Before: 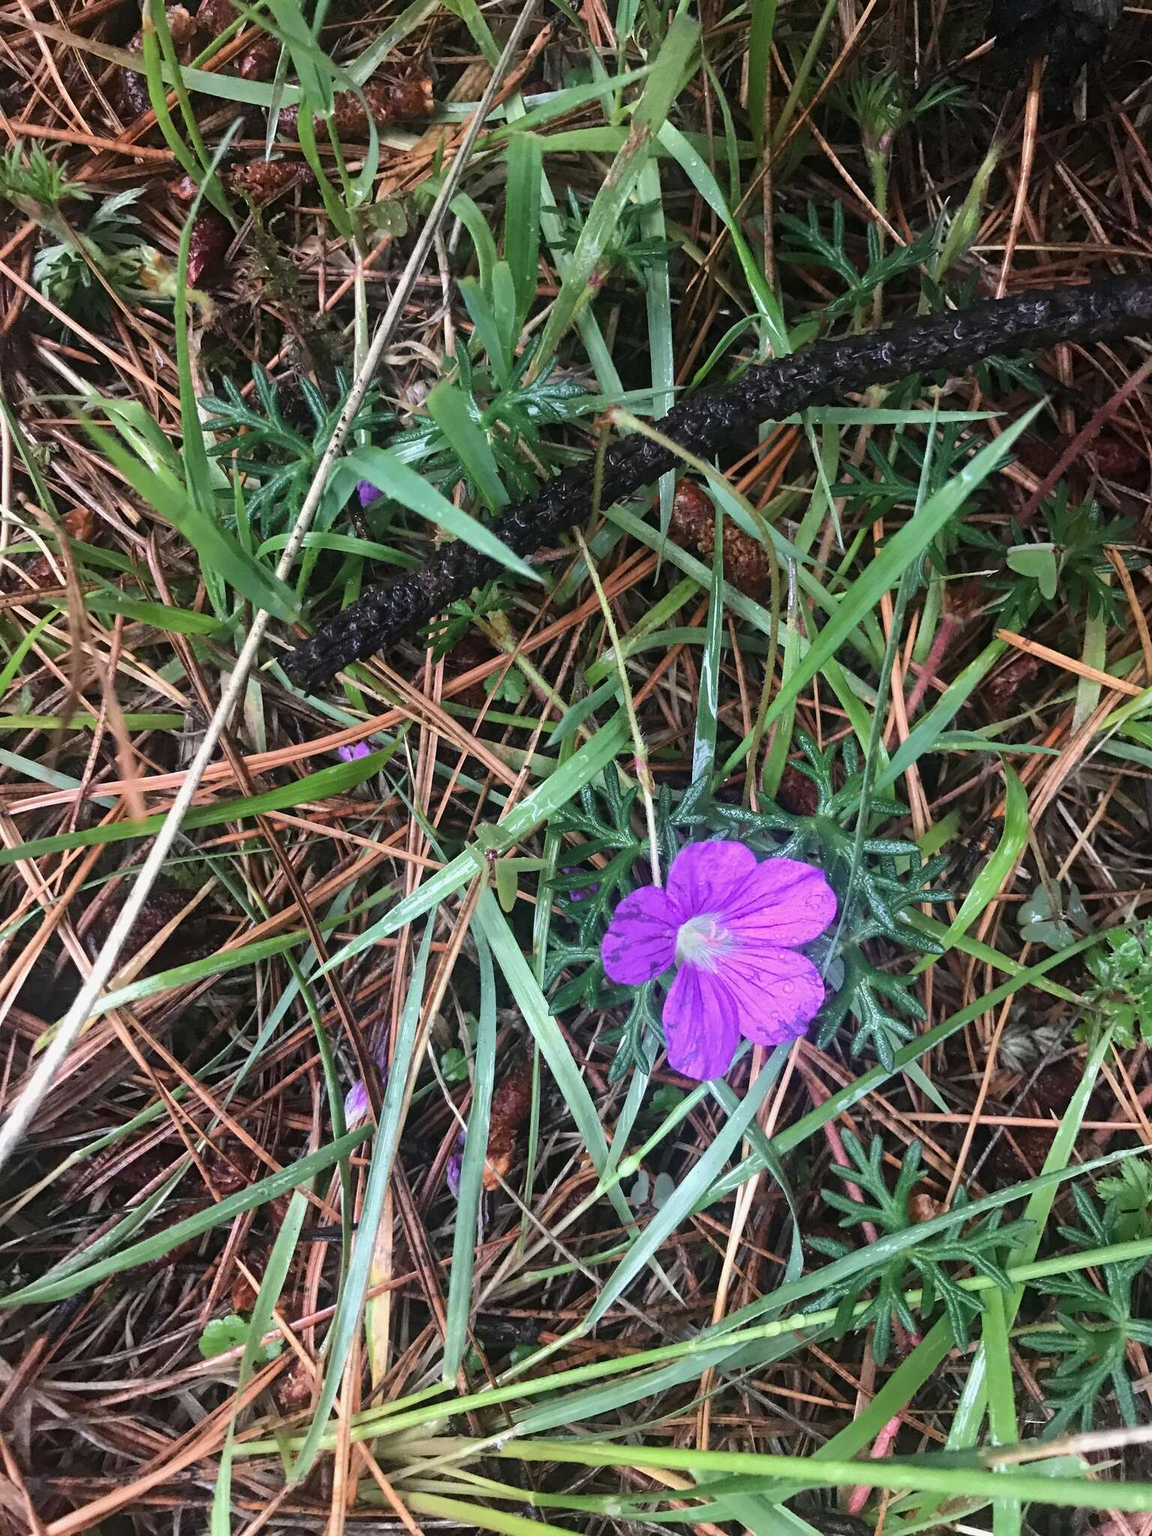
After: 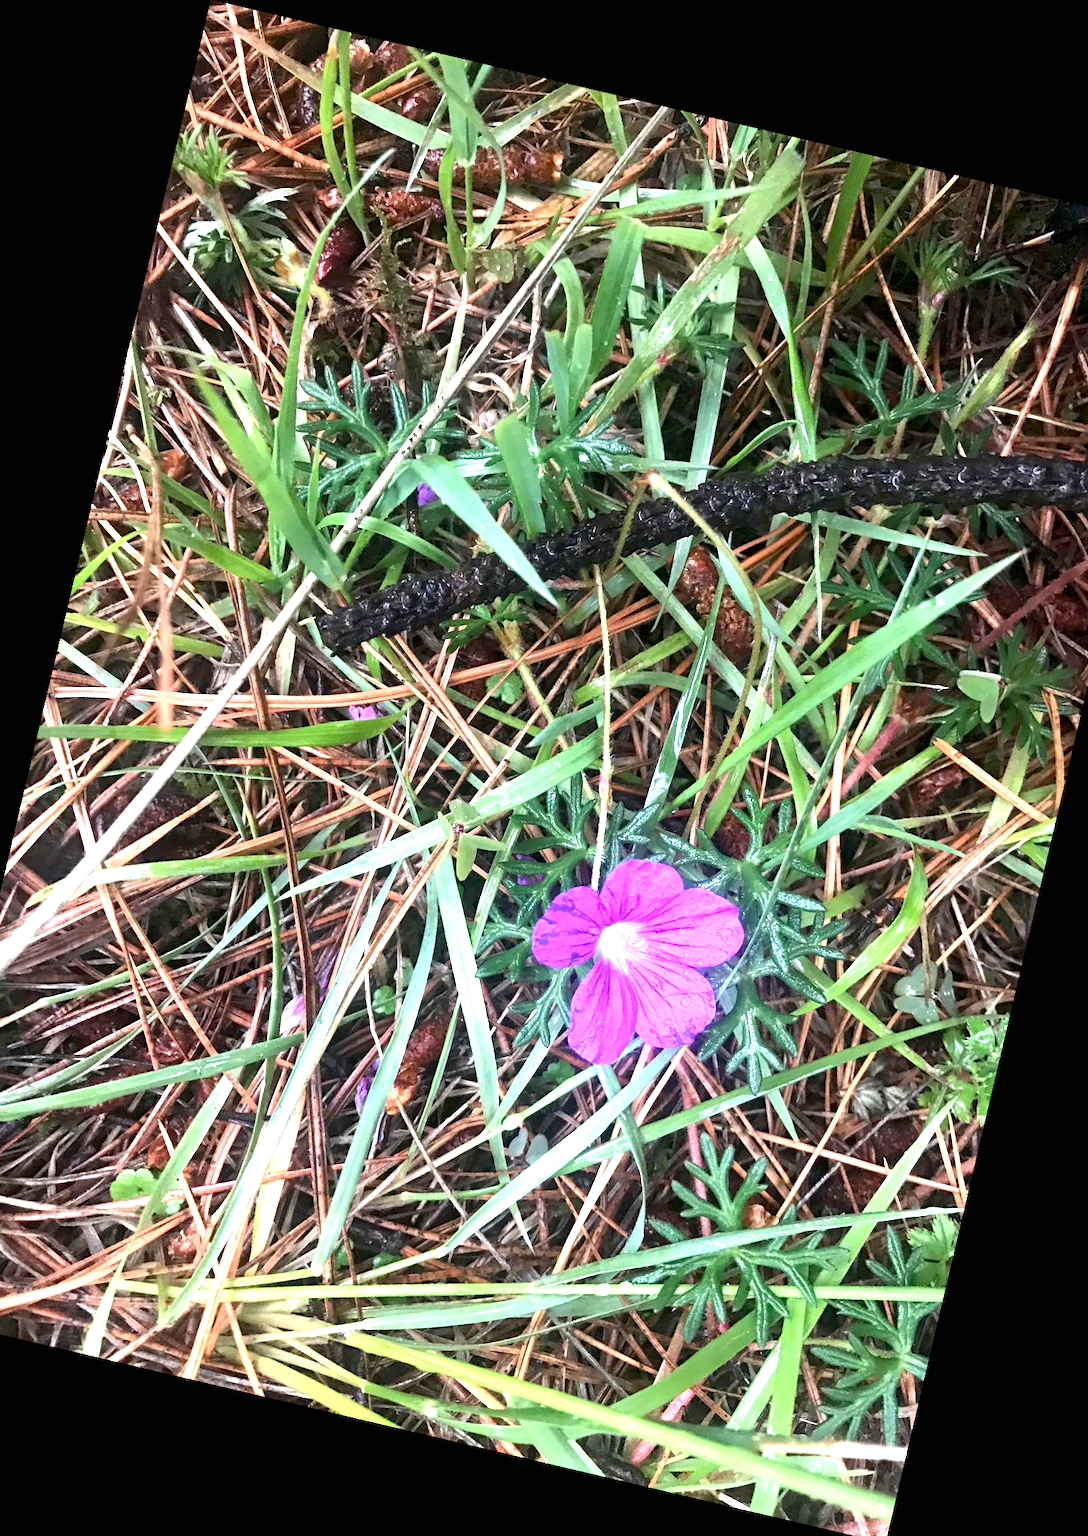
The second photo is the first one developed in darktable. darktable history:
crop: left 7.598%, right 7.873%
rotate and perspective: rotation 13.27°, automatic cropping off
exposure: black level correction 0, exposure 1.198 EV, compensate exposure bias true, compensate highlight preservation false
